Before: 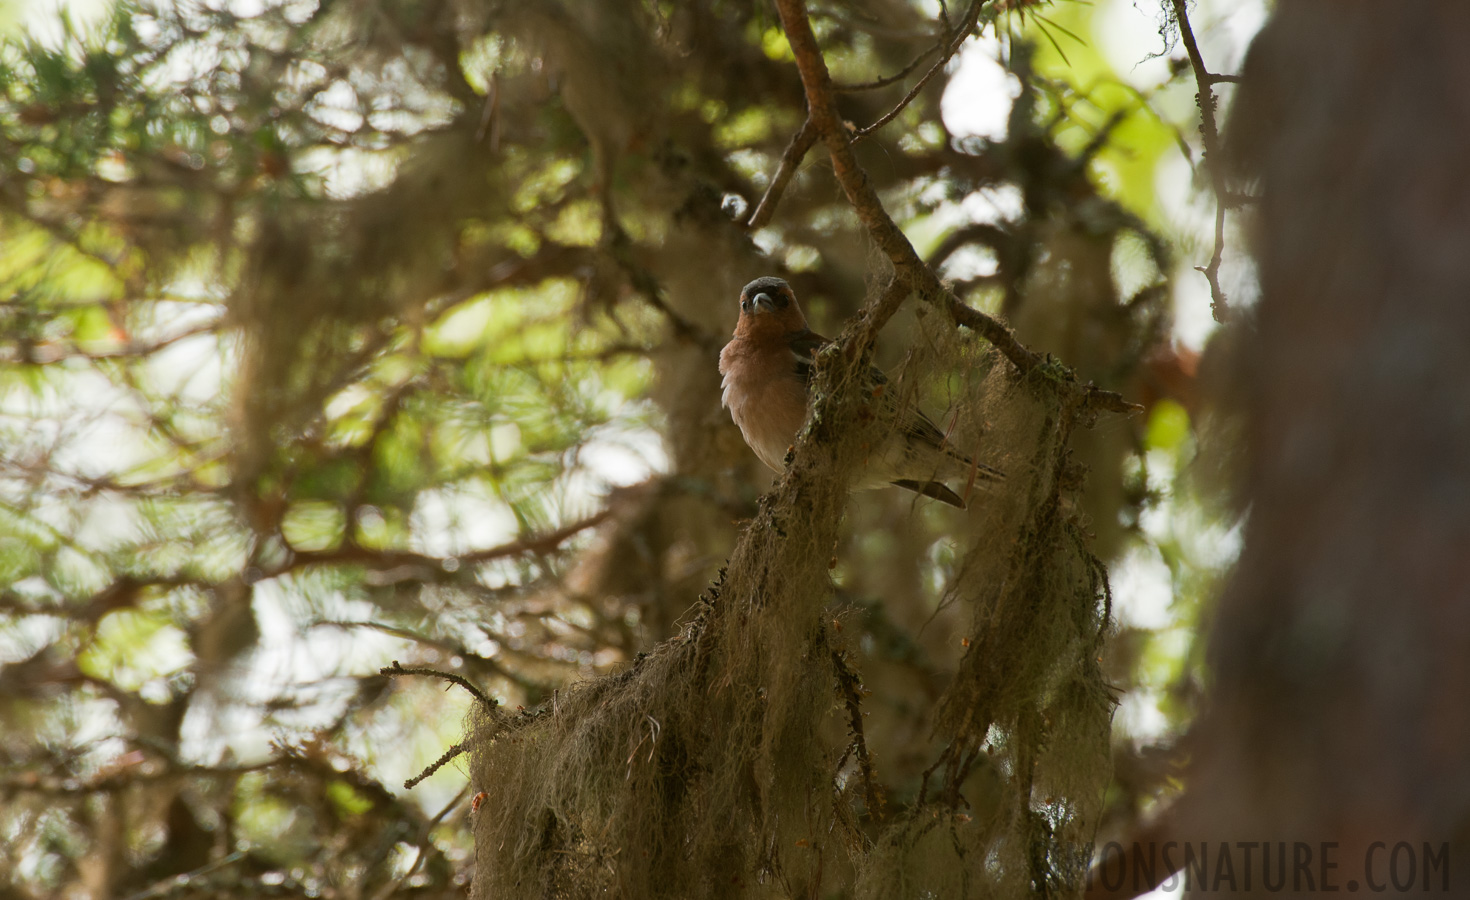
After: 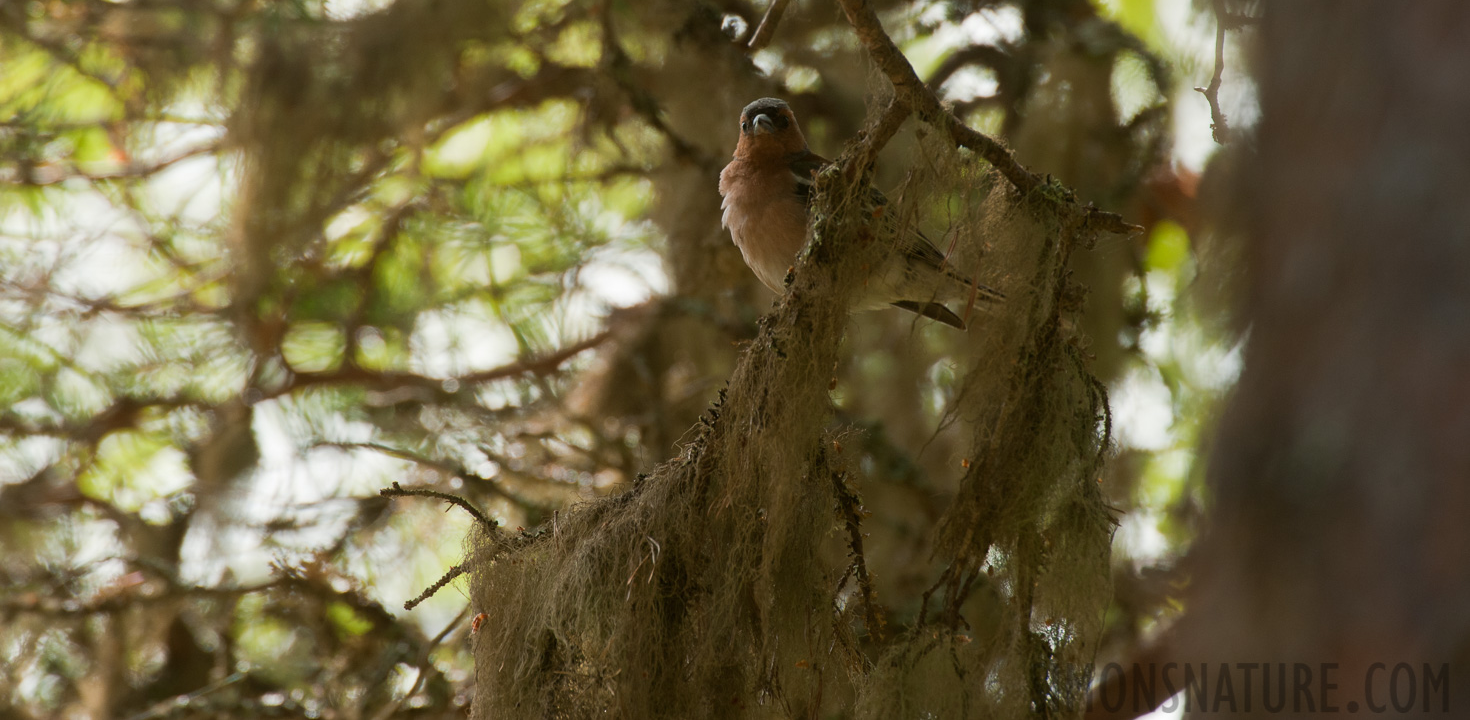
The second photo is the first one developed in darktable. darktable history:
crop and rotate: top 19.93%
